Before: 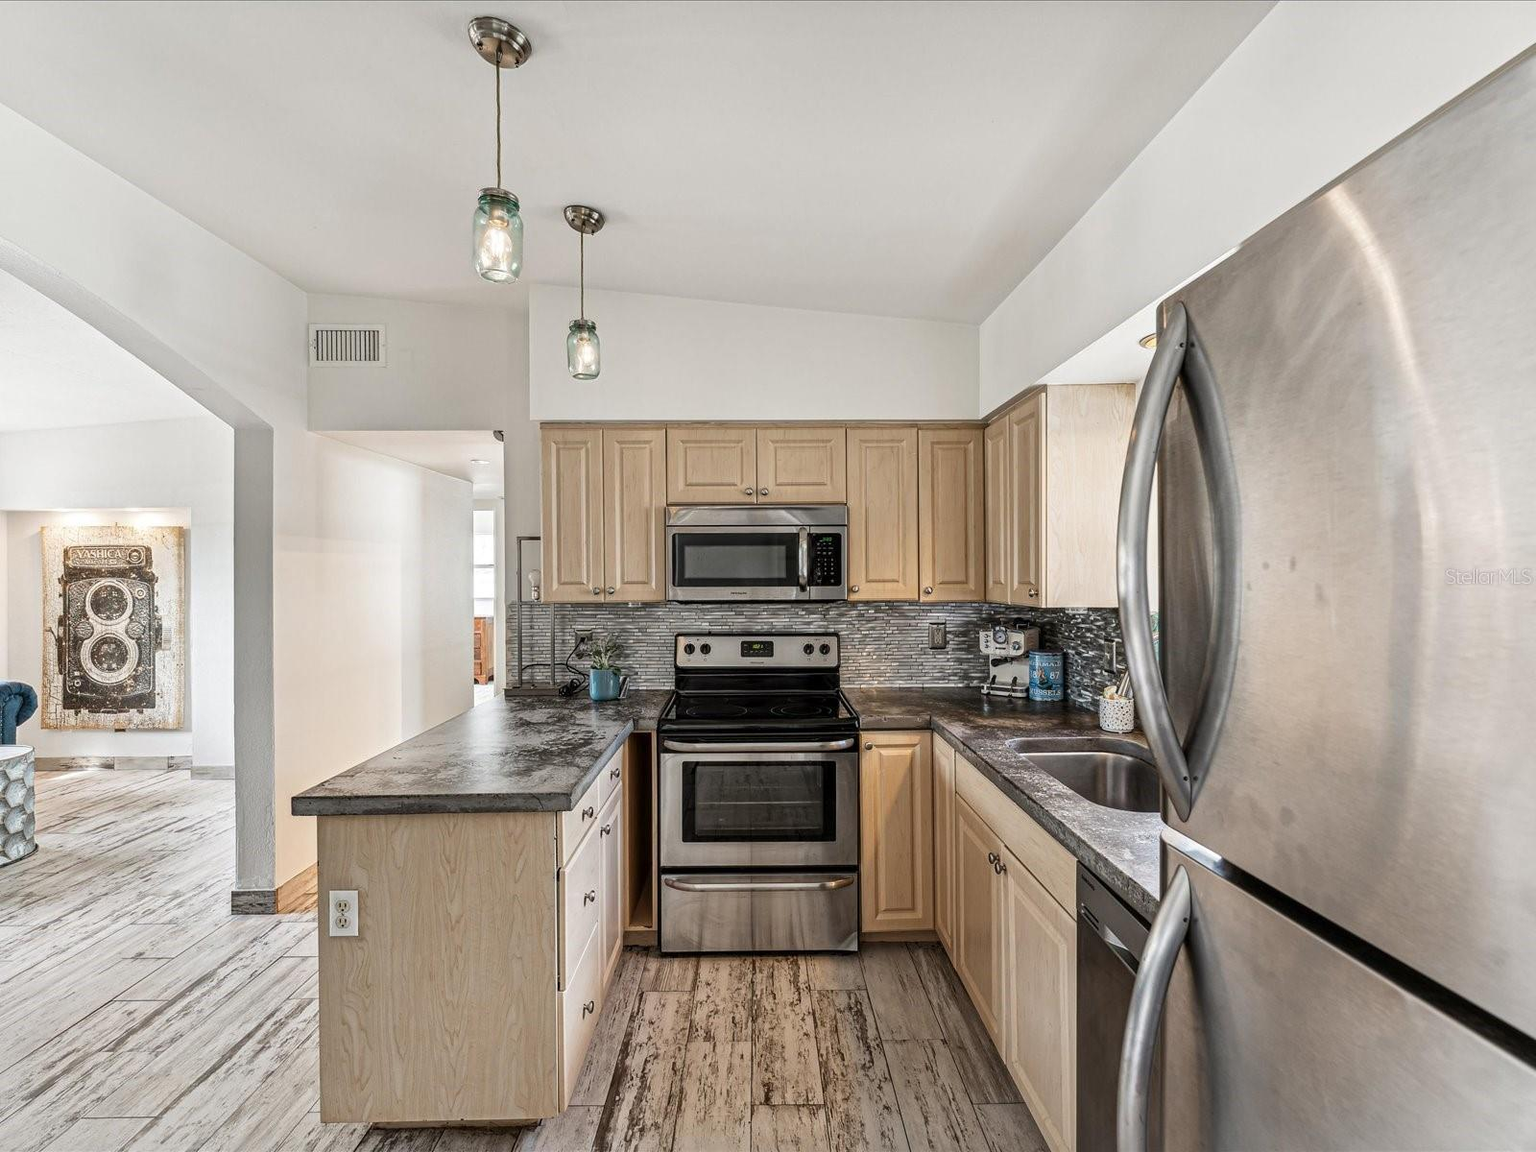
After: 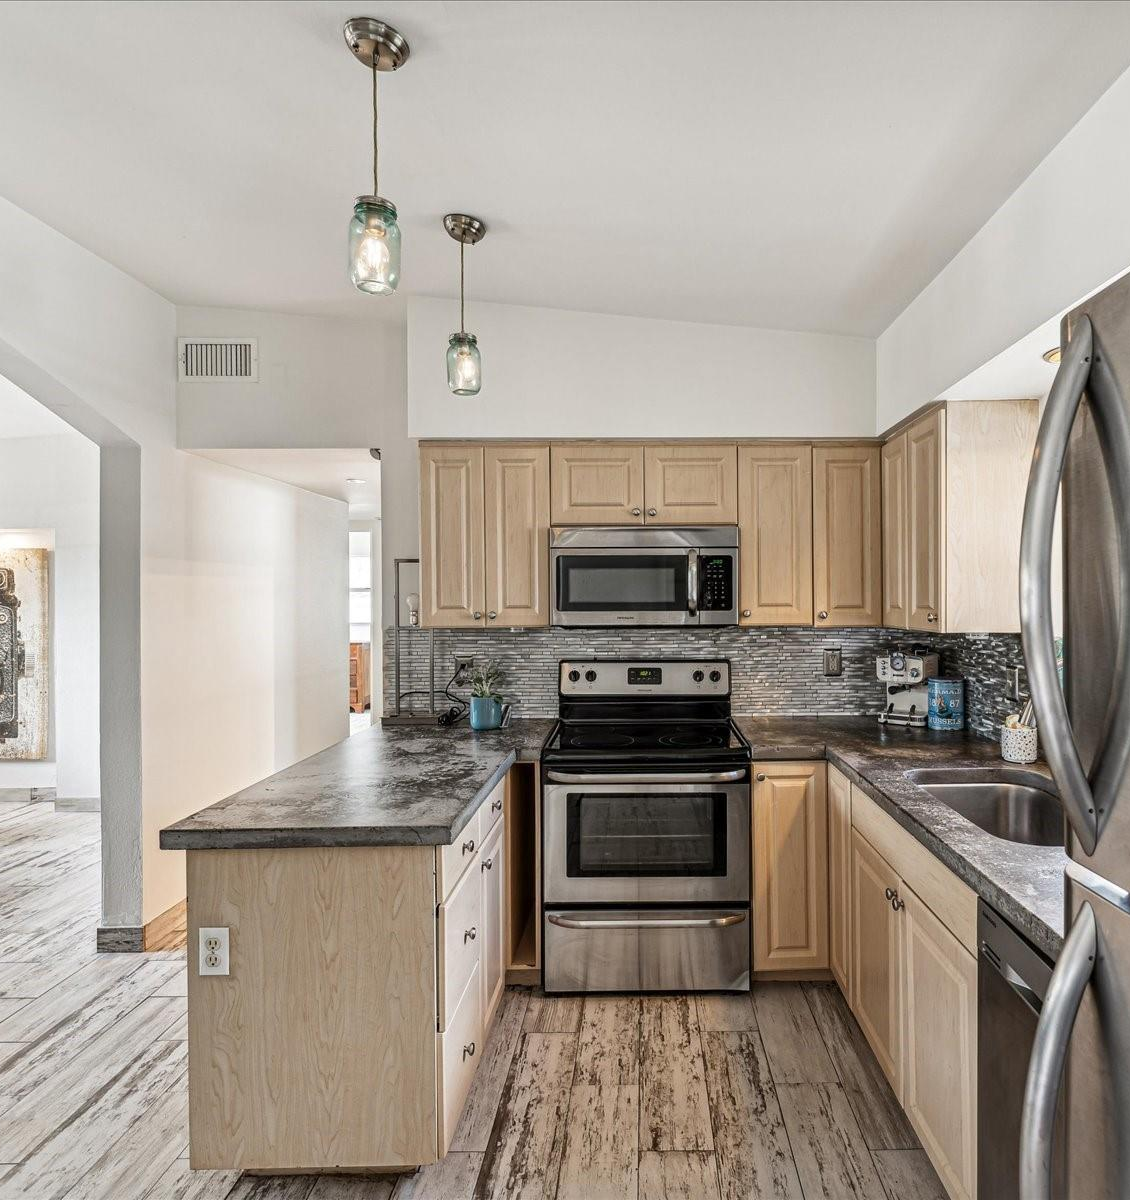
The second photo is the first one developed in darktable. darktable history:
crop and rotate: left 9.021%, right 20.338%
